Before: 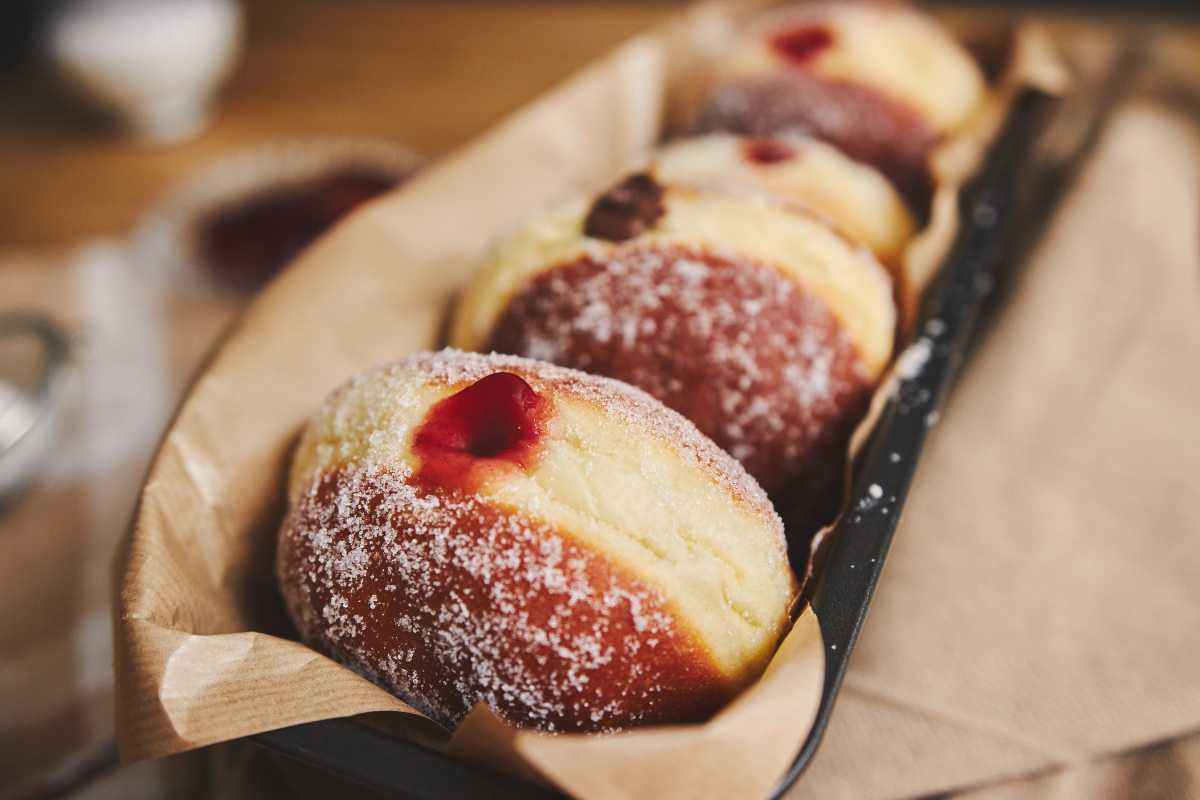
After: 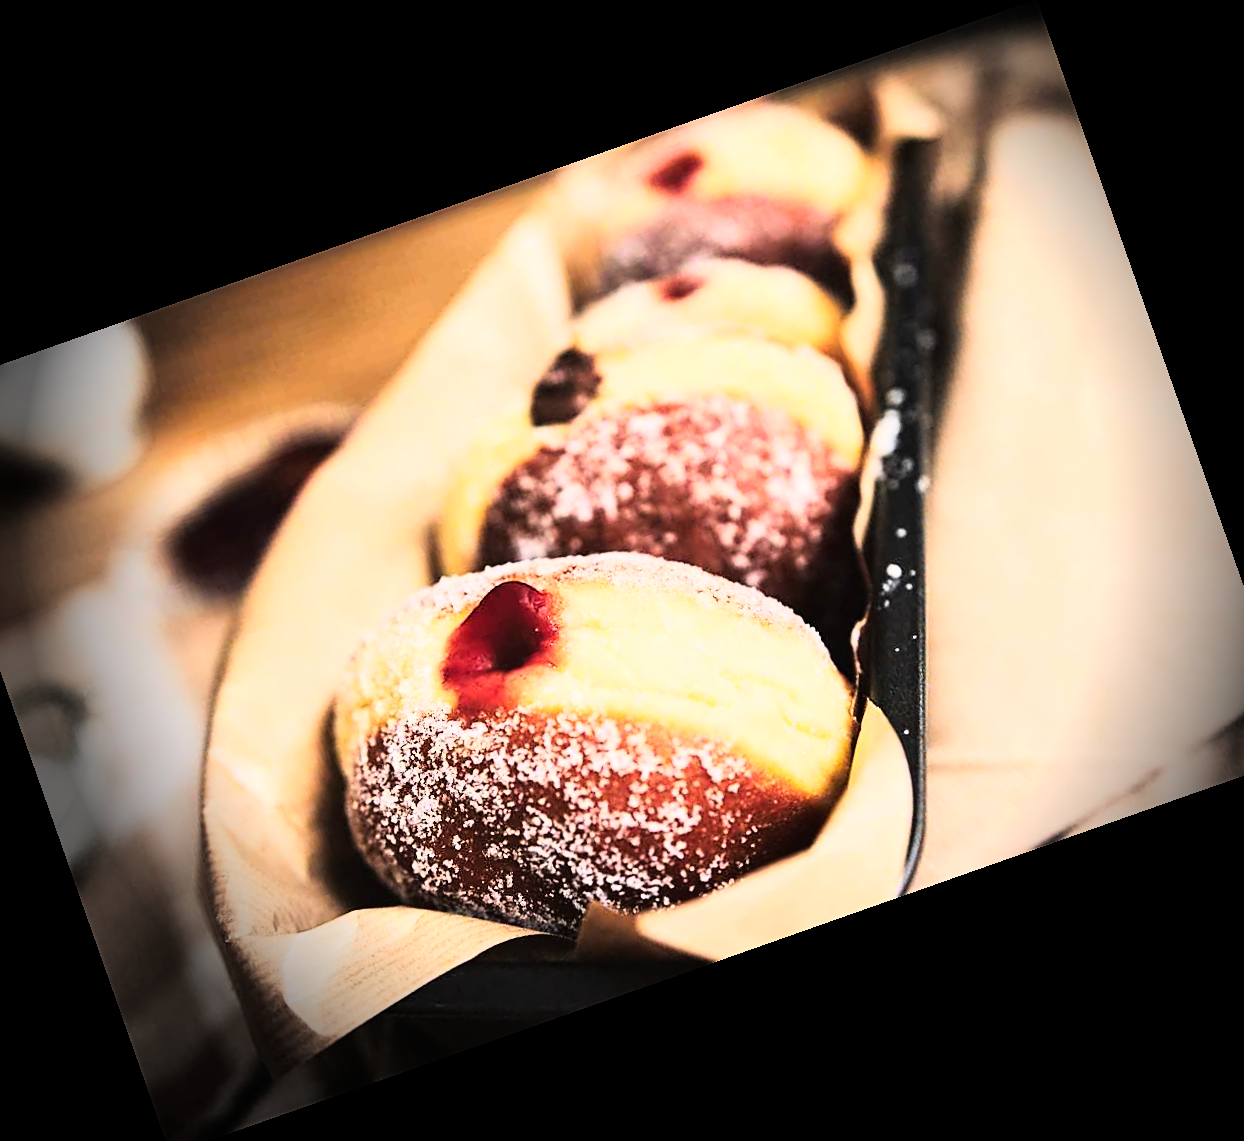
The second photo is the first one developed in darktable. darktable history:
rgb curve: curves: ch0 [(0, 0) (0.21, 0.15) (0.24, 0.21) (0.5, 0.75) (0.75, 0.96) (0.89, 0.99) (1, 1)]; ch1 [(0, 0.02) (0.21, 0.13) (0.25, 0.2) (0.5, 0.67) (0.75, 0.9) (0.89, 0.97) (1, 1)]; ch2 [(0, 0.02) (0.21, 0.13) (0.25, 0.2) (0.5, 0.67) (0.75, 0.9) (0.89, 0.97) (1, 1)], compensate middle gray true
crop and rotate: angle 19.43°, left 6.812%, right 4.125%, bottom 1.087%
sharpen: on, module defaults
vignetting: fall-off start 76.42%, fall-off radius 27.36%, brightness -0.872, center (0.037, -0.09), width/height ratio 0.971
